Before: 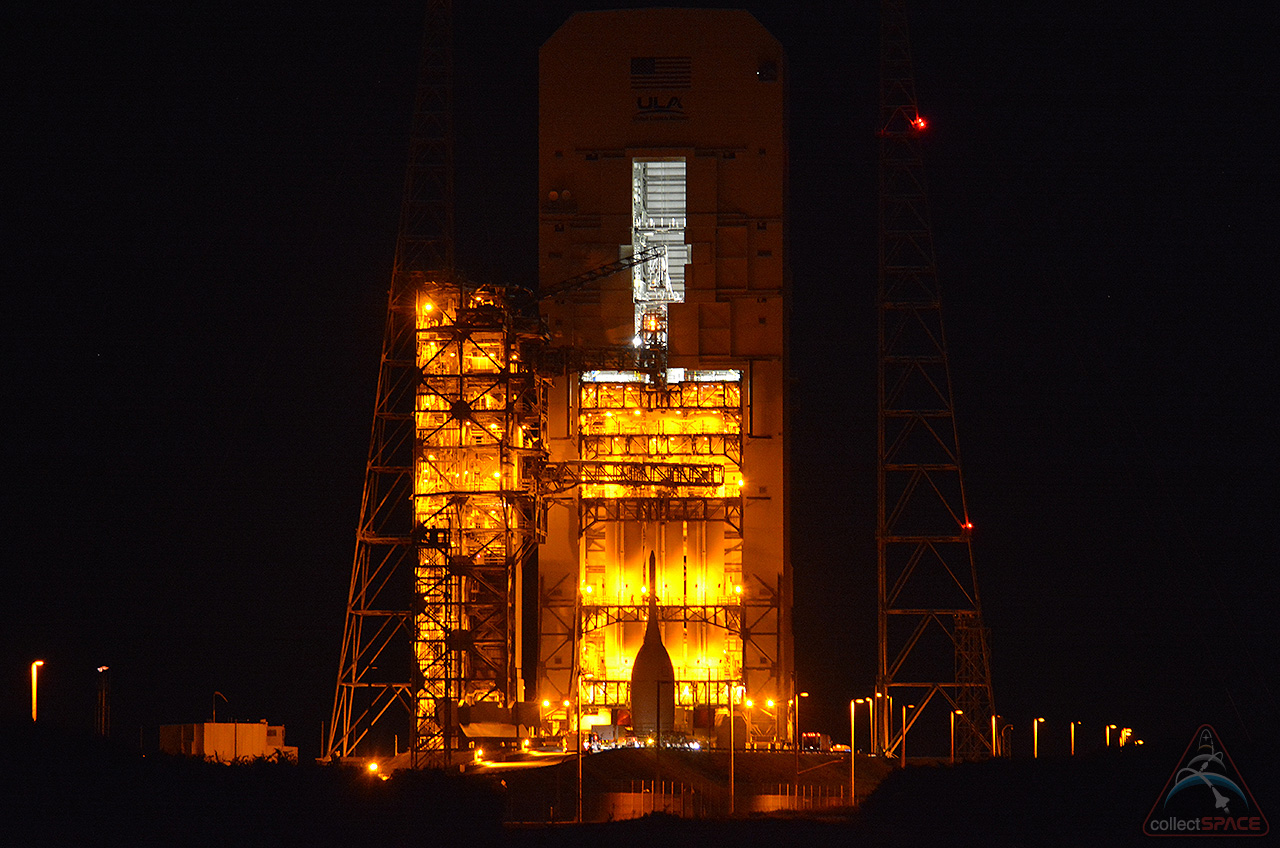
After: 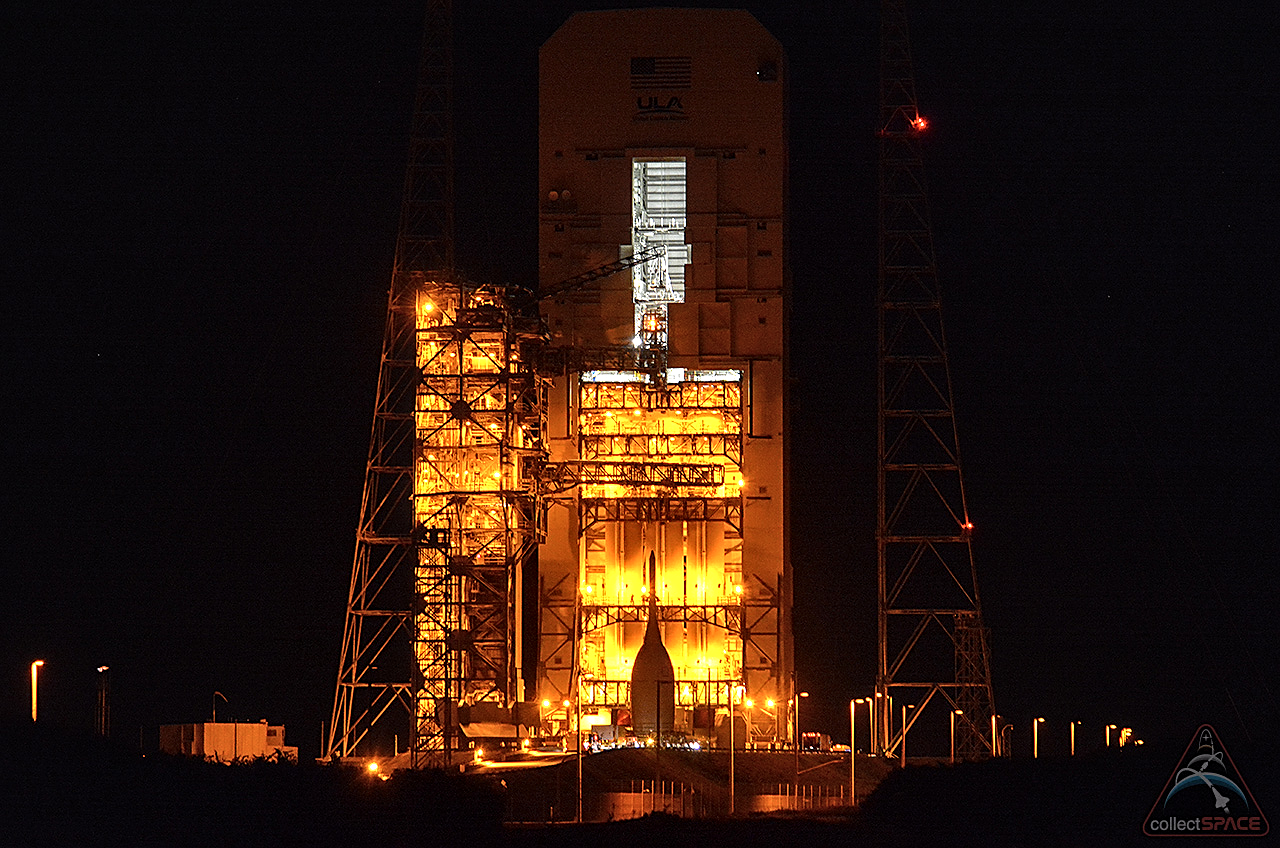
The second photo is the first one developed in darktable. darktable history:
sharpen: on, module defaults
local contrast: detail 134%, midtone range 0.747
